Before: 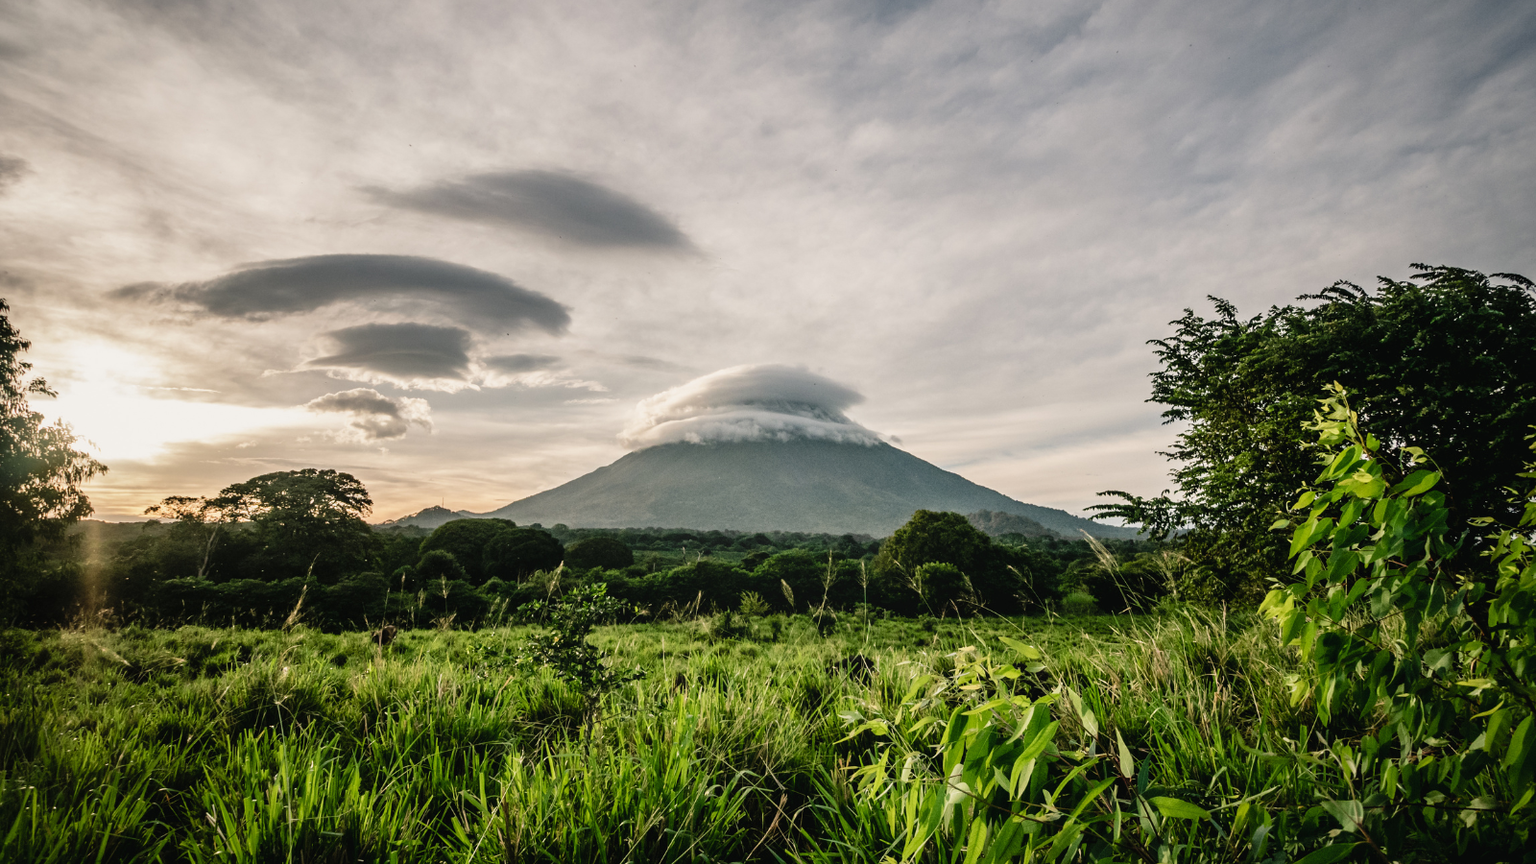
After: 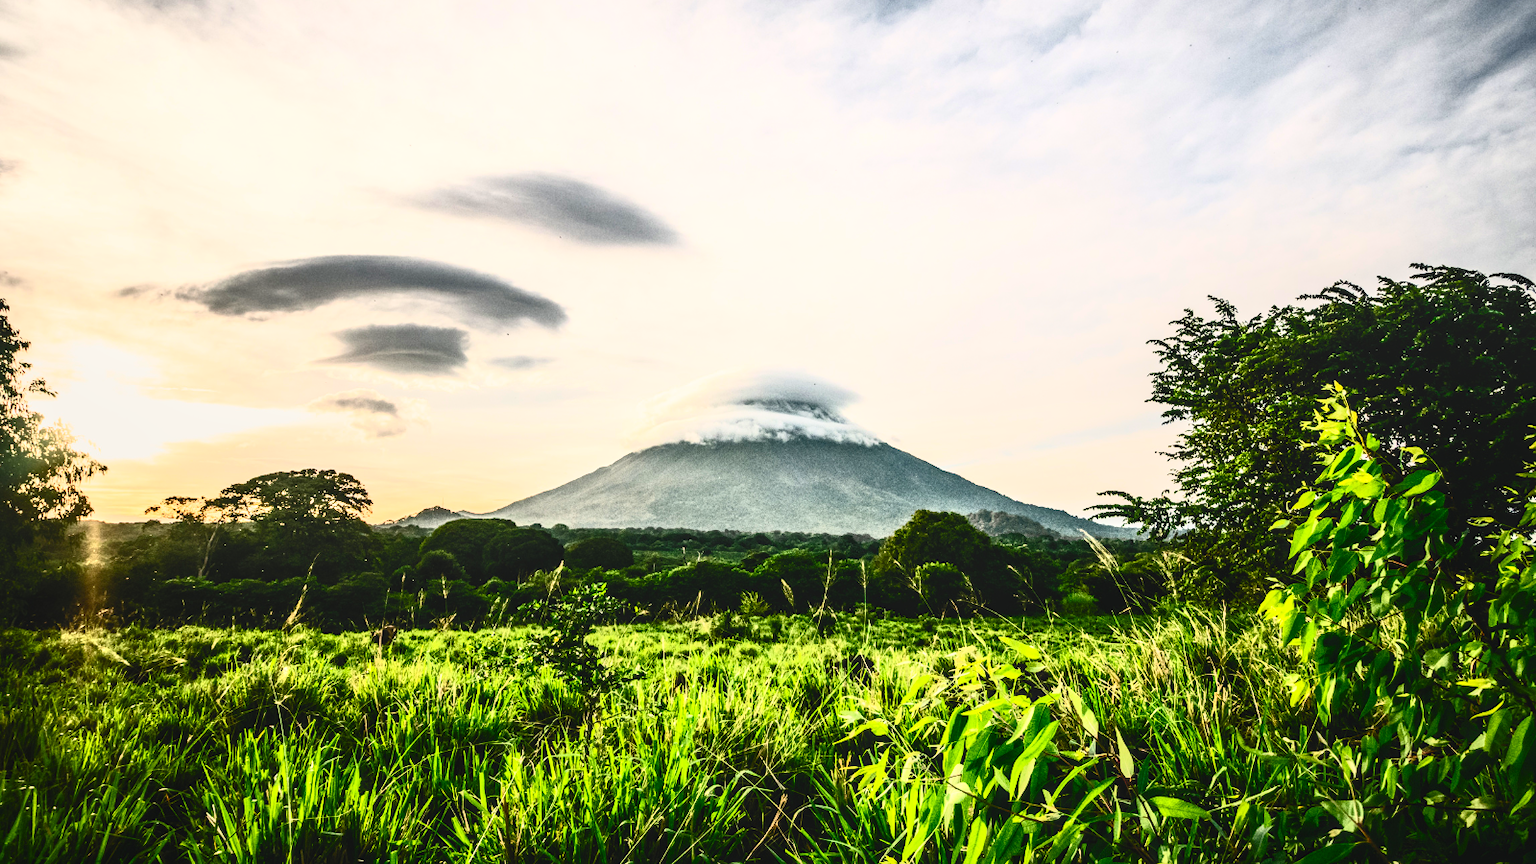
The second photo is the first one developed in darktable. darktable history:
local contrast: on, module defaults
contrast brightness saturation: contrast 0.83, brightness 0.59, saturation 0.59
